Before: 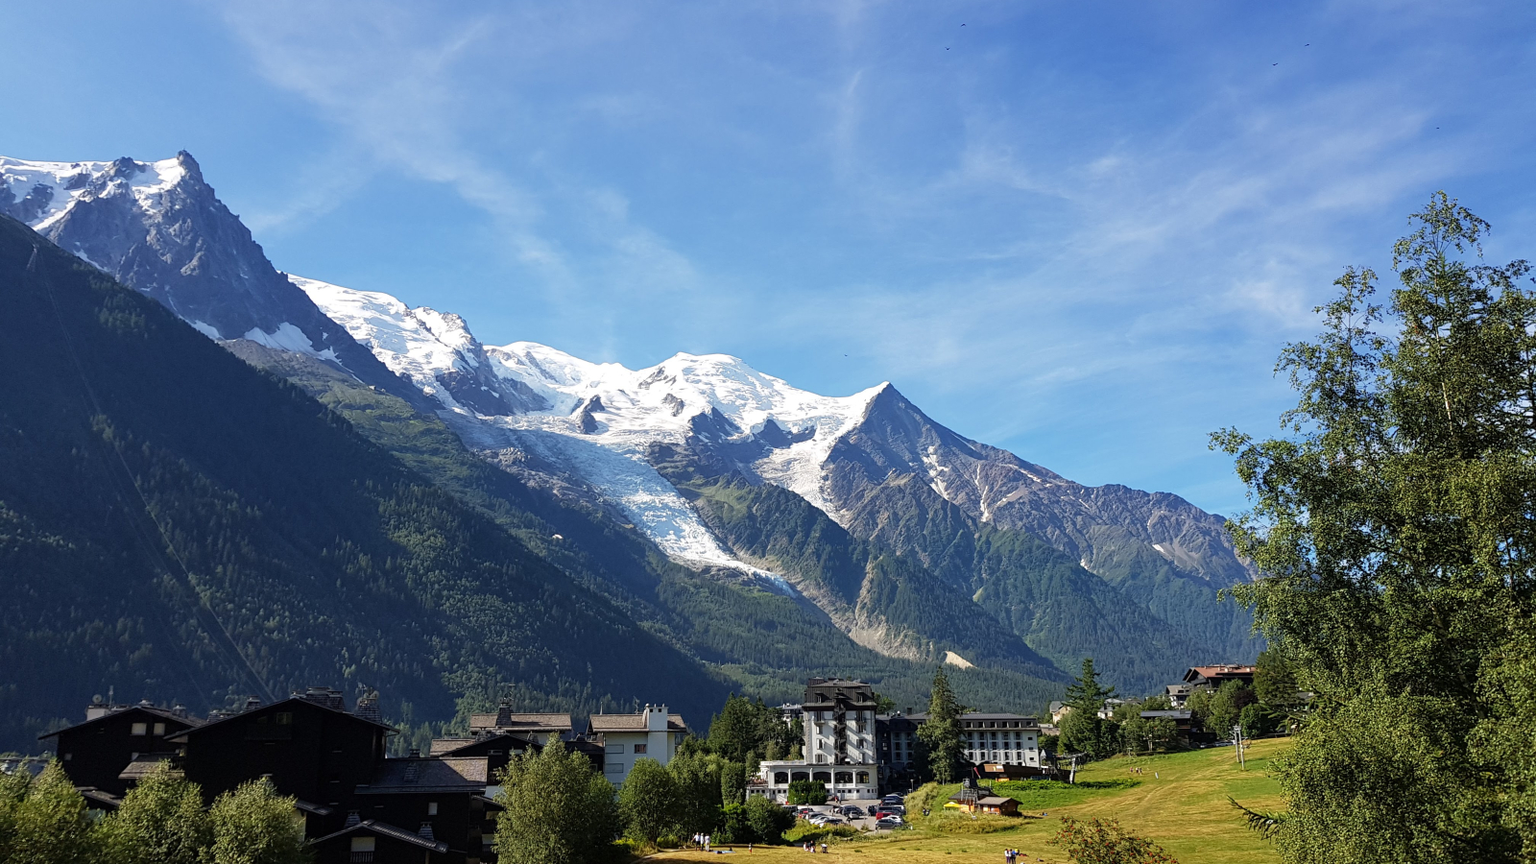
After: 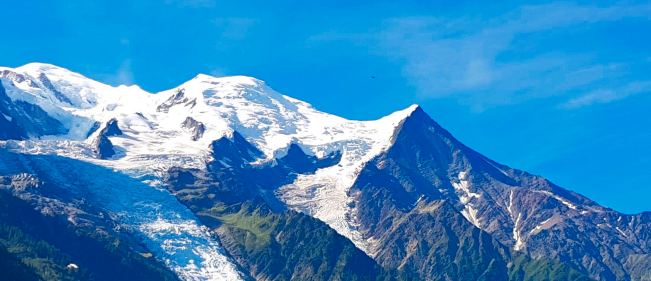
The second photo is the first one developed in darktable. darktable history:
crop: left 31.785%, top 32.608%, right 27.471%, bottom 36.13%
haze removal: compatibility mode true, adaptive false
color zones: curves: ch0 [(0, 0.425) (0.143, 0.422) (0.286, 0.42) (0.429, 0.419) (0.571, 0.419) (0.714, 0.42) (0.857, 0.422) (1, 0.425)]; ch1 [(0, 0.666) (0.143, 0.669) (0.286, 0.671) (0.429, 0.67) (0.571, 0.67) (0.714, 0.67) (0.857, 0.67) (1, 0.666)], mix 99.76%
